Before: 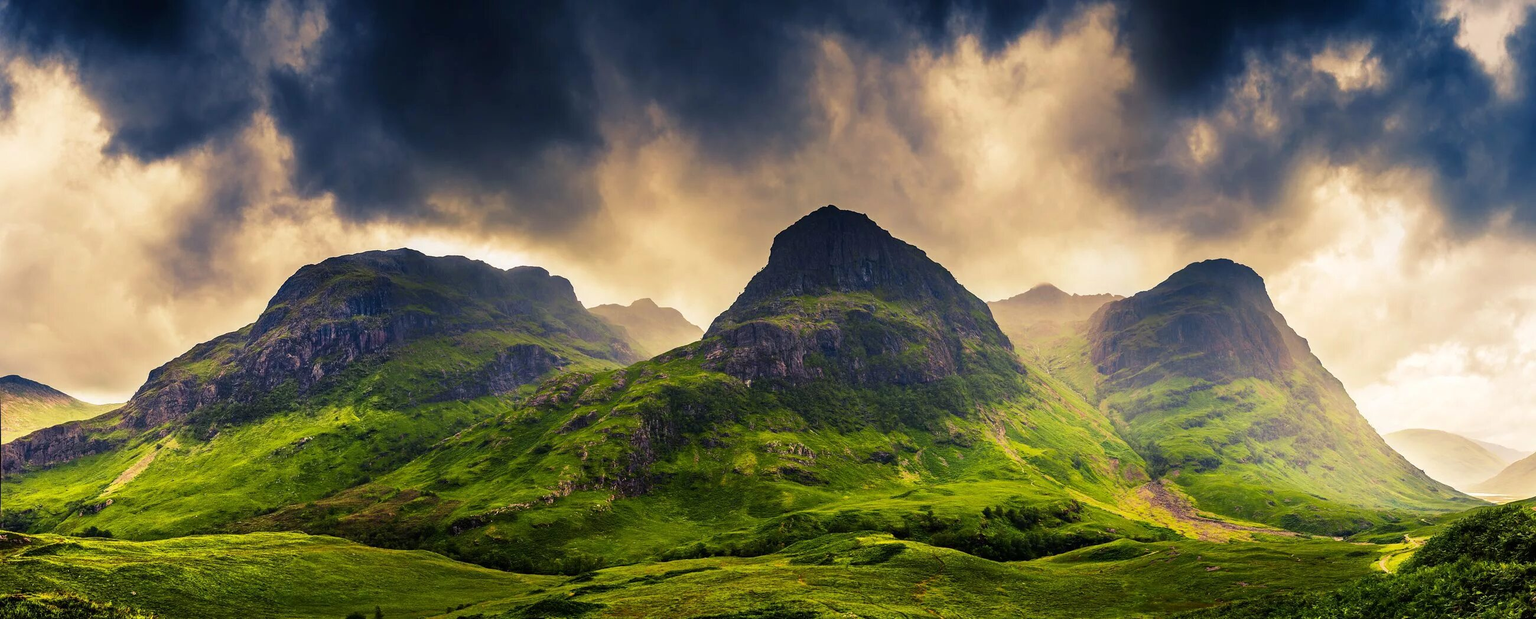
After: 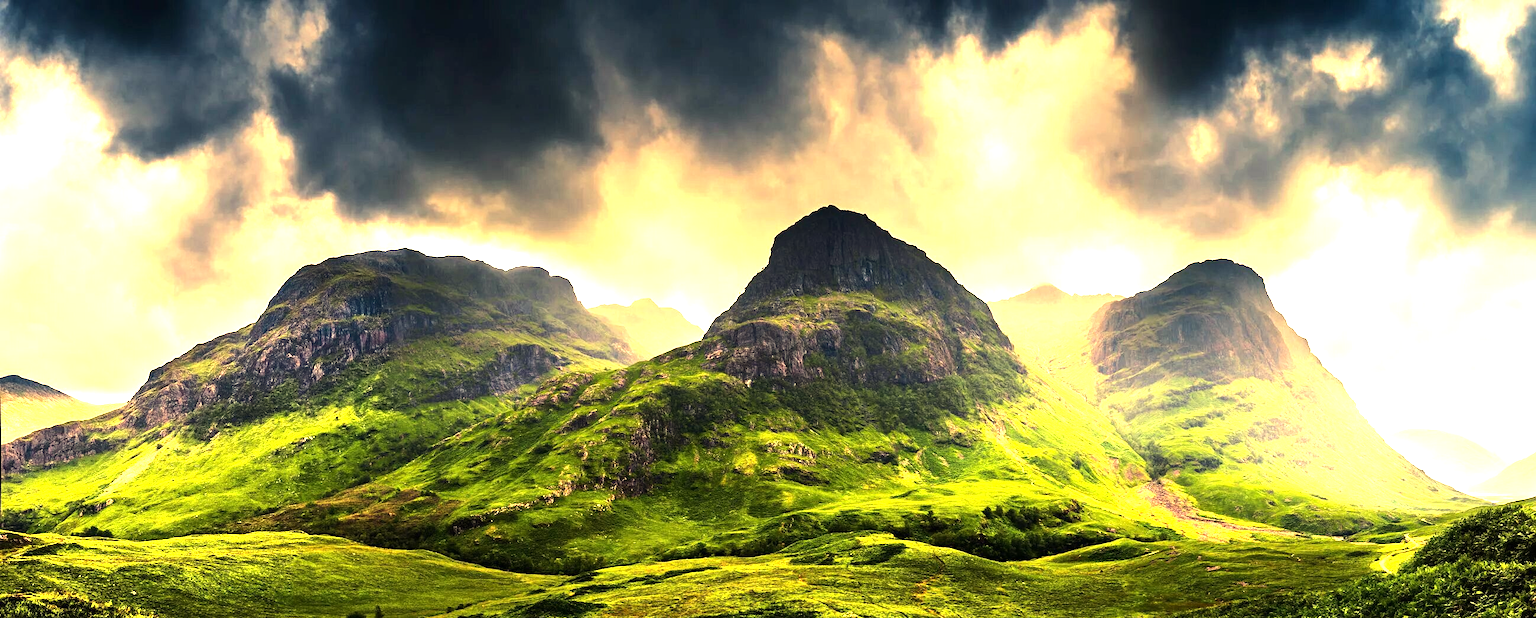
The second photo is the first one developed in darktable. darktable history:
exposure: exposure 1 EV, compensate highlight preservation false
tone equalizer: -8 EV -0.75 EV, -7 EV -0.7 EV, -6 EV -0.6 EV, -5 EV -0.4 EV, -3 EV 0.4 EV, -2 EV 0.6 EV, -1 EV 0.7 EV, +0 EV 0.75 EV, edges refinement/feathering 500, mask exposure compensation -1.57 EV, preserve details no
white balance: red 1.08, blue 0.791
